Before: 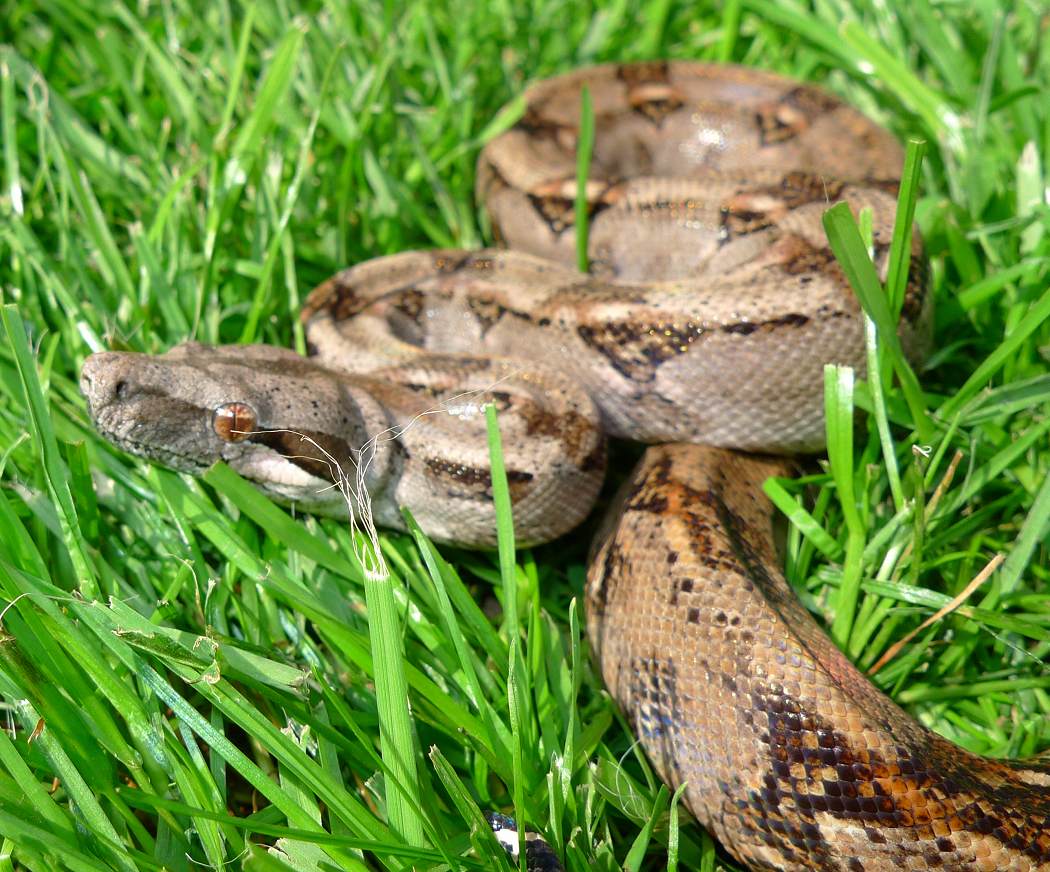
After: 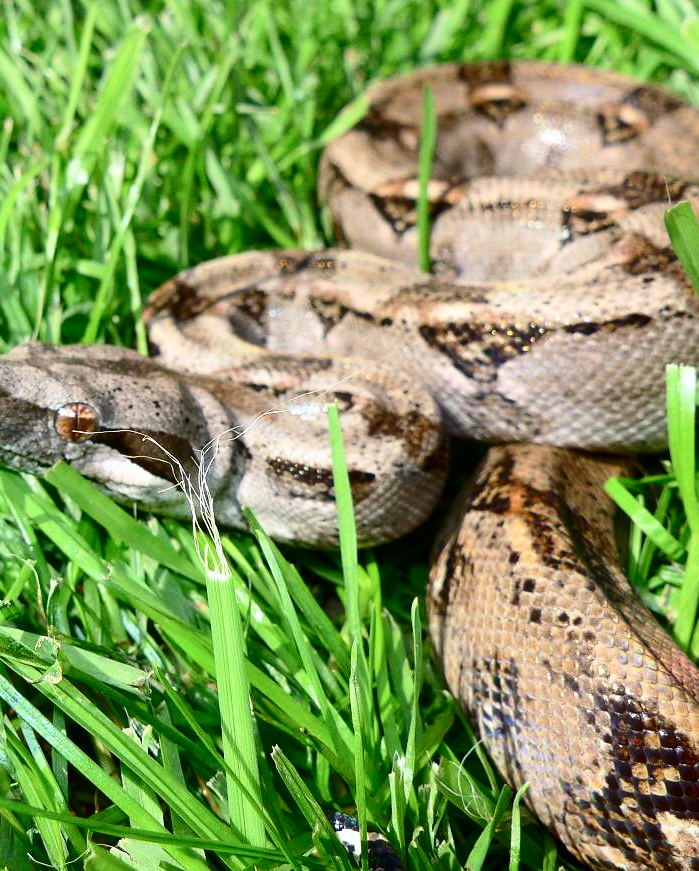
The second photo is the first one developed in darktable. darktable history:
crop and rotate: left 15.055%, right 18.278%
contrast brightness saturation: contrast 0.28
white balance: red 0.974, blue 1.044
